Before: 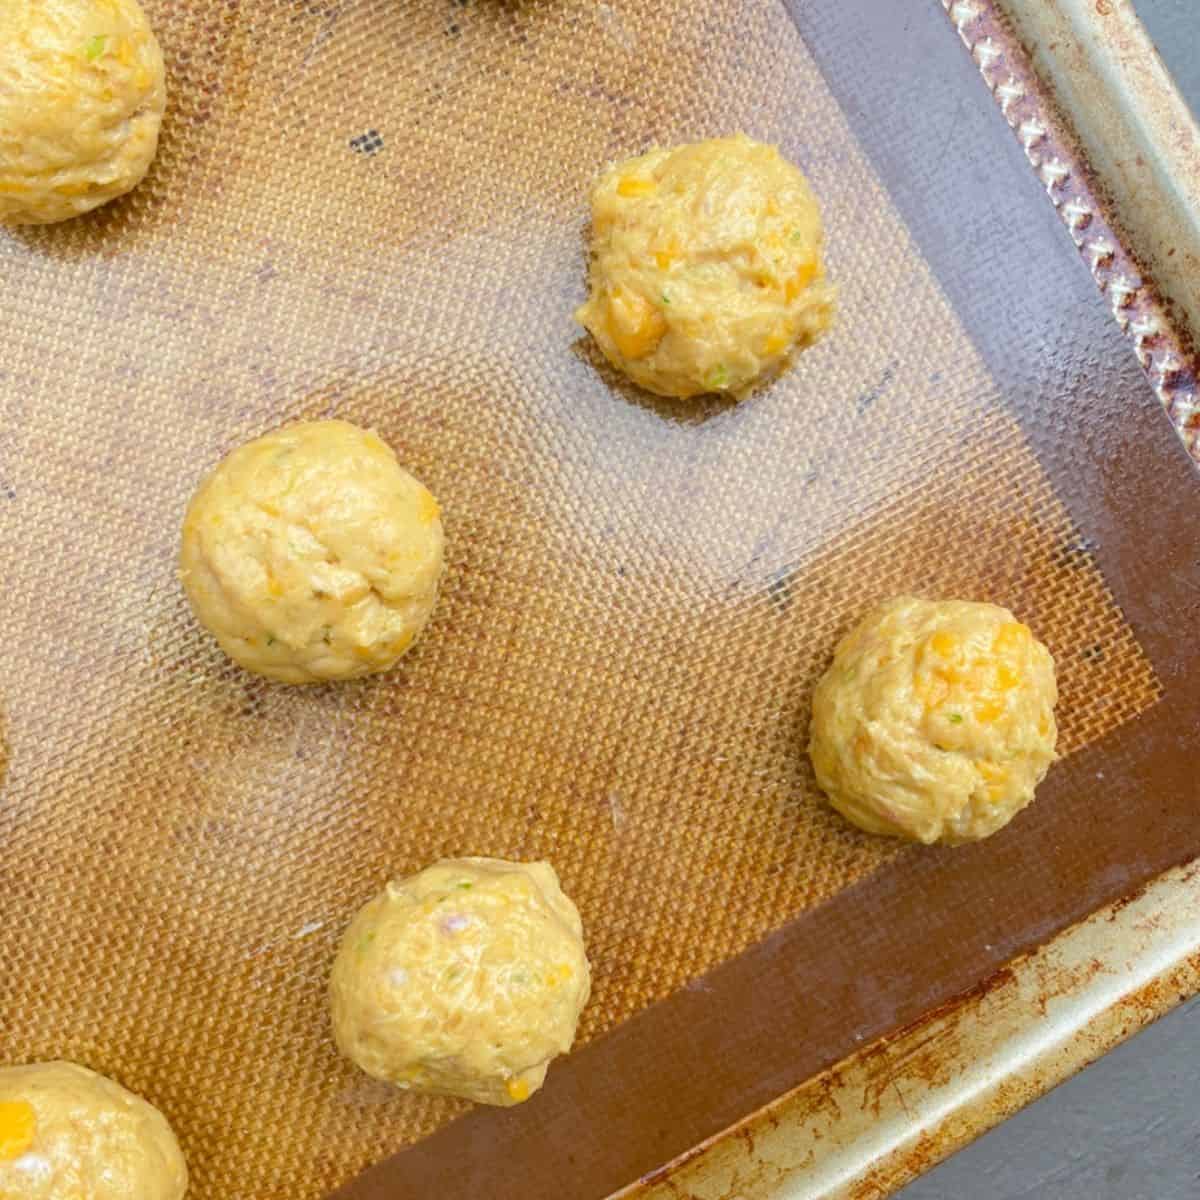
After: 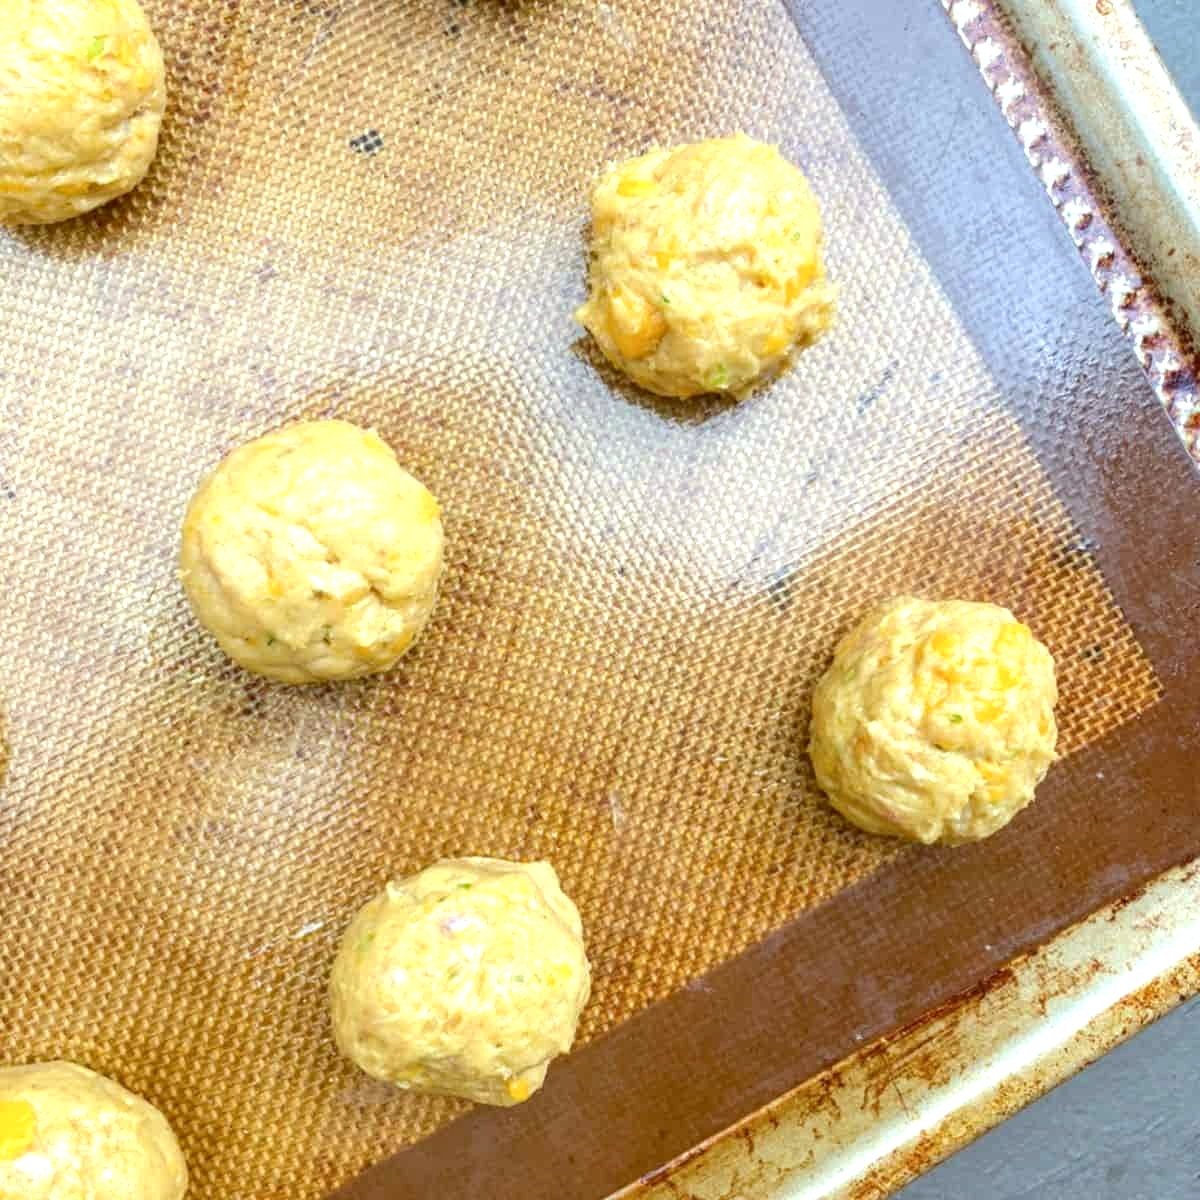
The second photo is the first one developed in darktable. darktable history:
color calibration: illuminant Planckian (black body), adaptation linear Bradford (ICC v4), x 0.364, y 0.367, temperature 4409.14 K
local contrast: detail 130%
exposure: exposure 0.493 EV, compensate highlight preservation false
